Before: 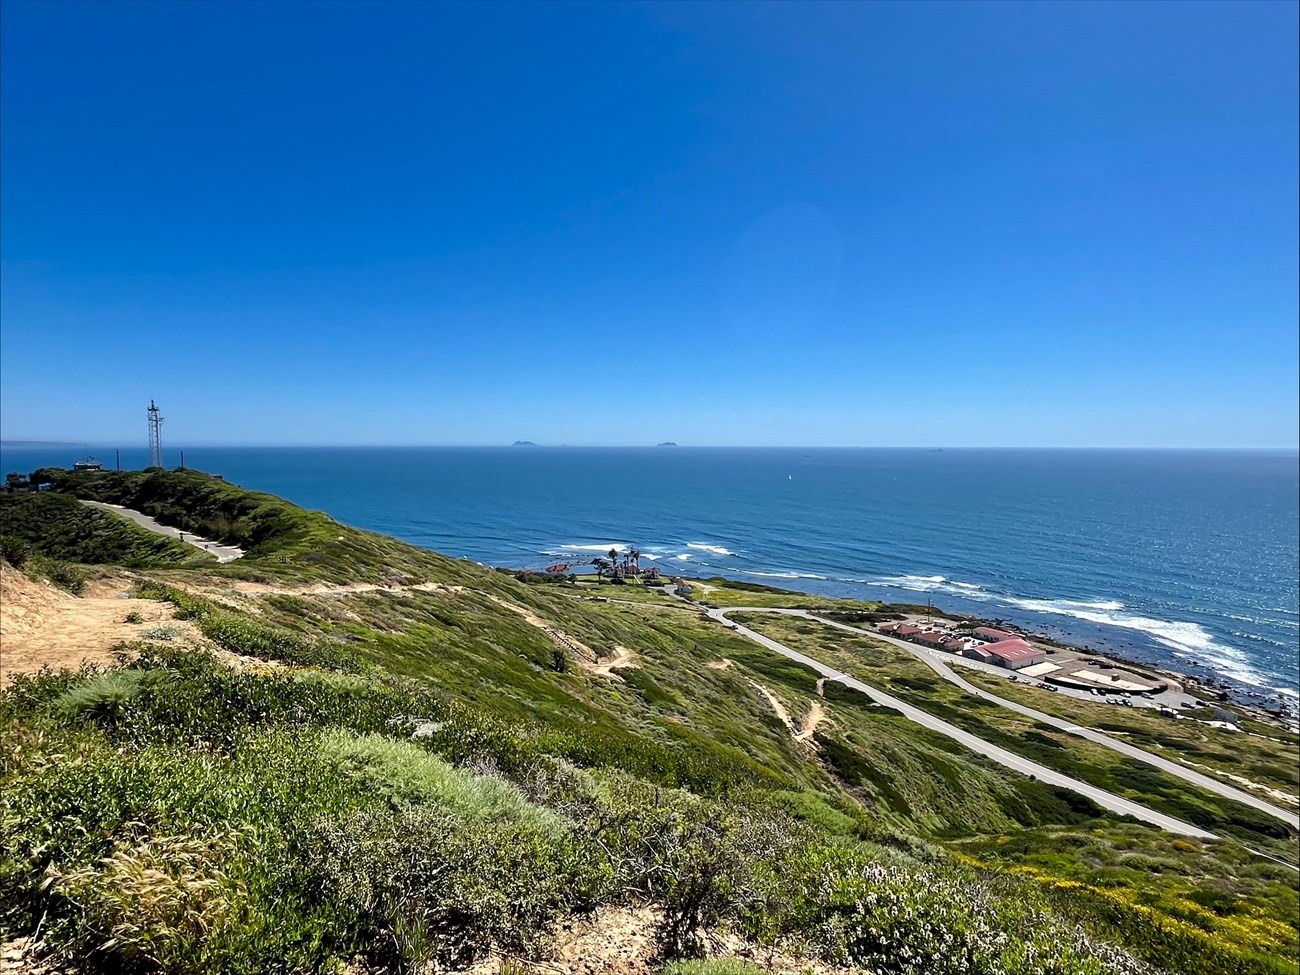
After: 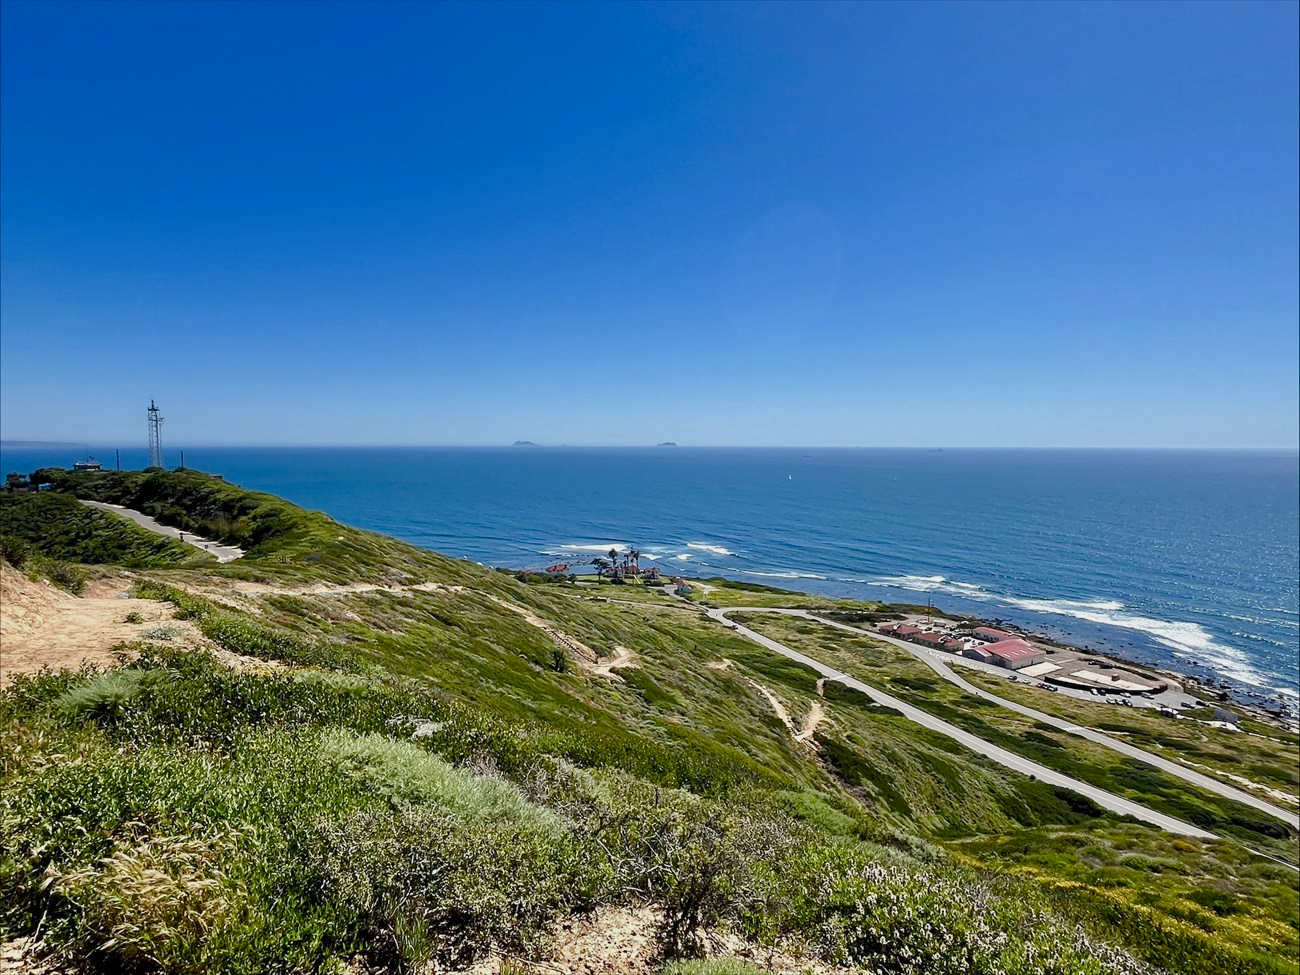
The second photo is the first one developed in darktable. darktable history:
color balance rgb: linear chroma grading › shadows -2.572%, linear chroma grading › highlights -14.002%, linear chroma grading › global chroma -9.854%, linear chroma grading › mid-tones -9.647%, perceptual saturation grading › global saturation 26.986%, perceptual saturation grading › highlights -28.916%, perceptual saturation grading › mid-tones 15.196%, perceptual saturation grading › shadows 33.761%, contrast -10.594%
